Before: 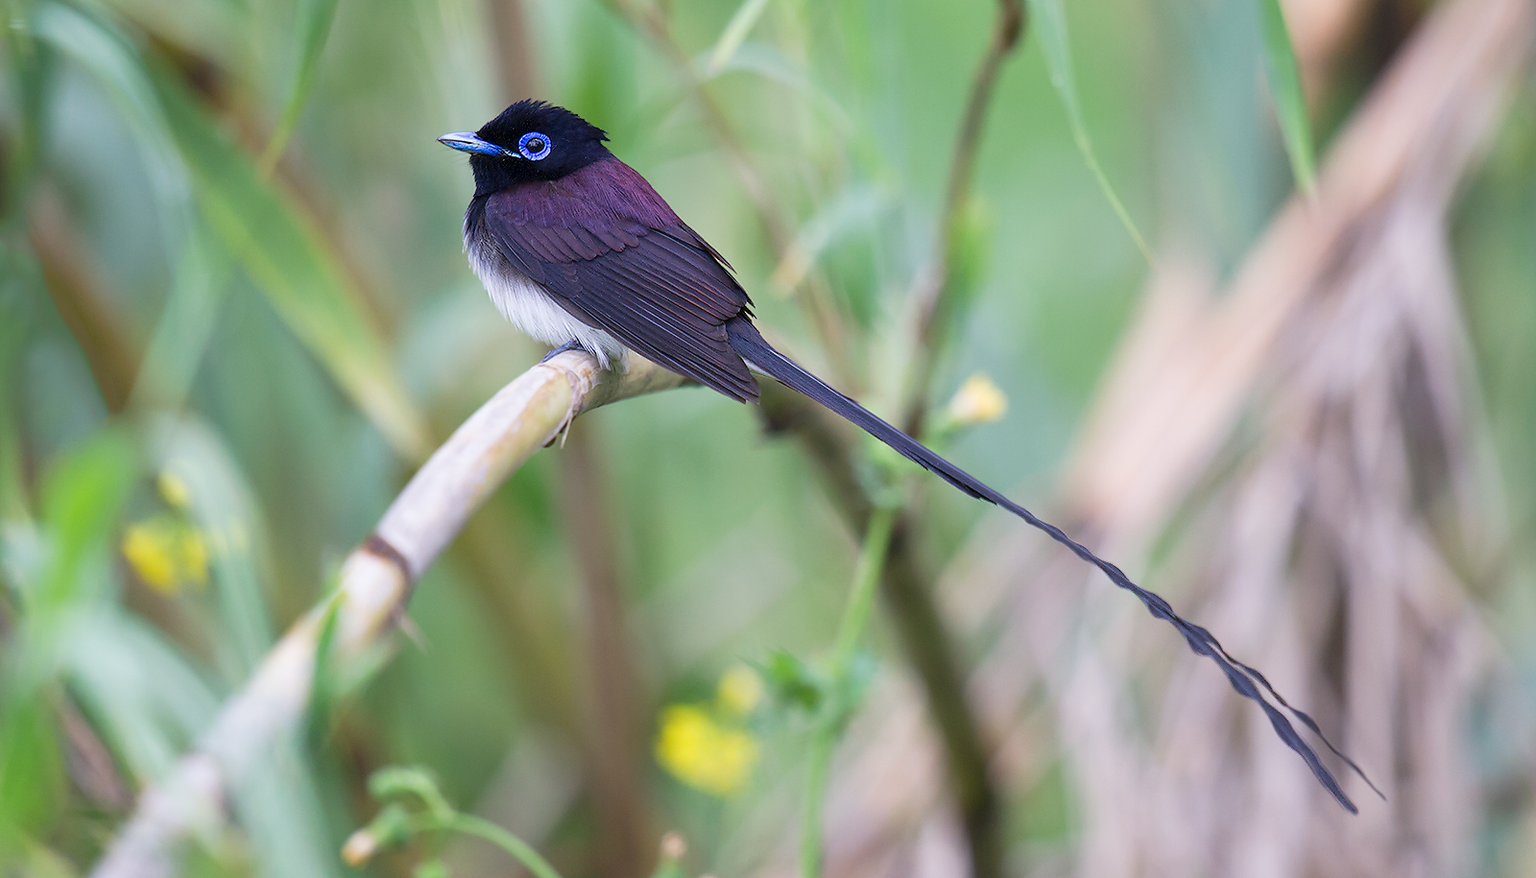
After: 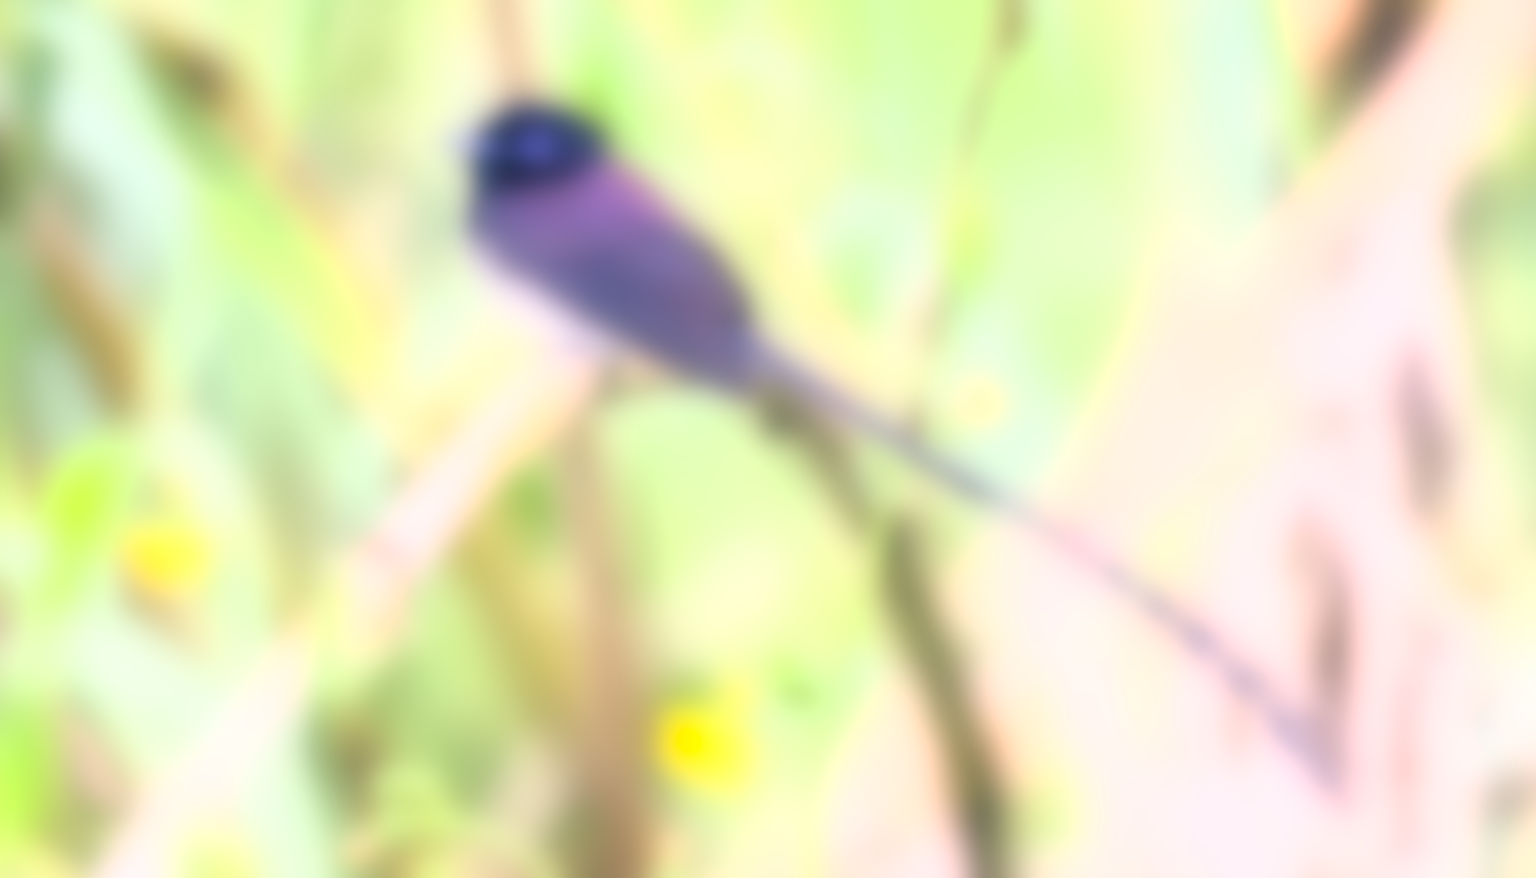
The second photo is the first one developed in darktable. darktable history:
lowpass: radius 16, unbound 0
exposure: black level correction 0.001, exposure 1.646 EV, compensate exposure bias true, compensate highlight preservation false
color balance rgb: shadows lift › chroma 5.41%, shadows lift › hue 240°, highlights gain › chroma 3.74%, highlights gain › hue 60°, saturation formula JzAzBz (2021)
contrast equalizer: y [[0.5 ×6], [0.5 ×6], [0.5 ×6], [0 ×6], [0, 0, 0, 0.581, 0.011, 0]]
